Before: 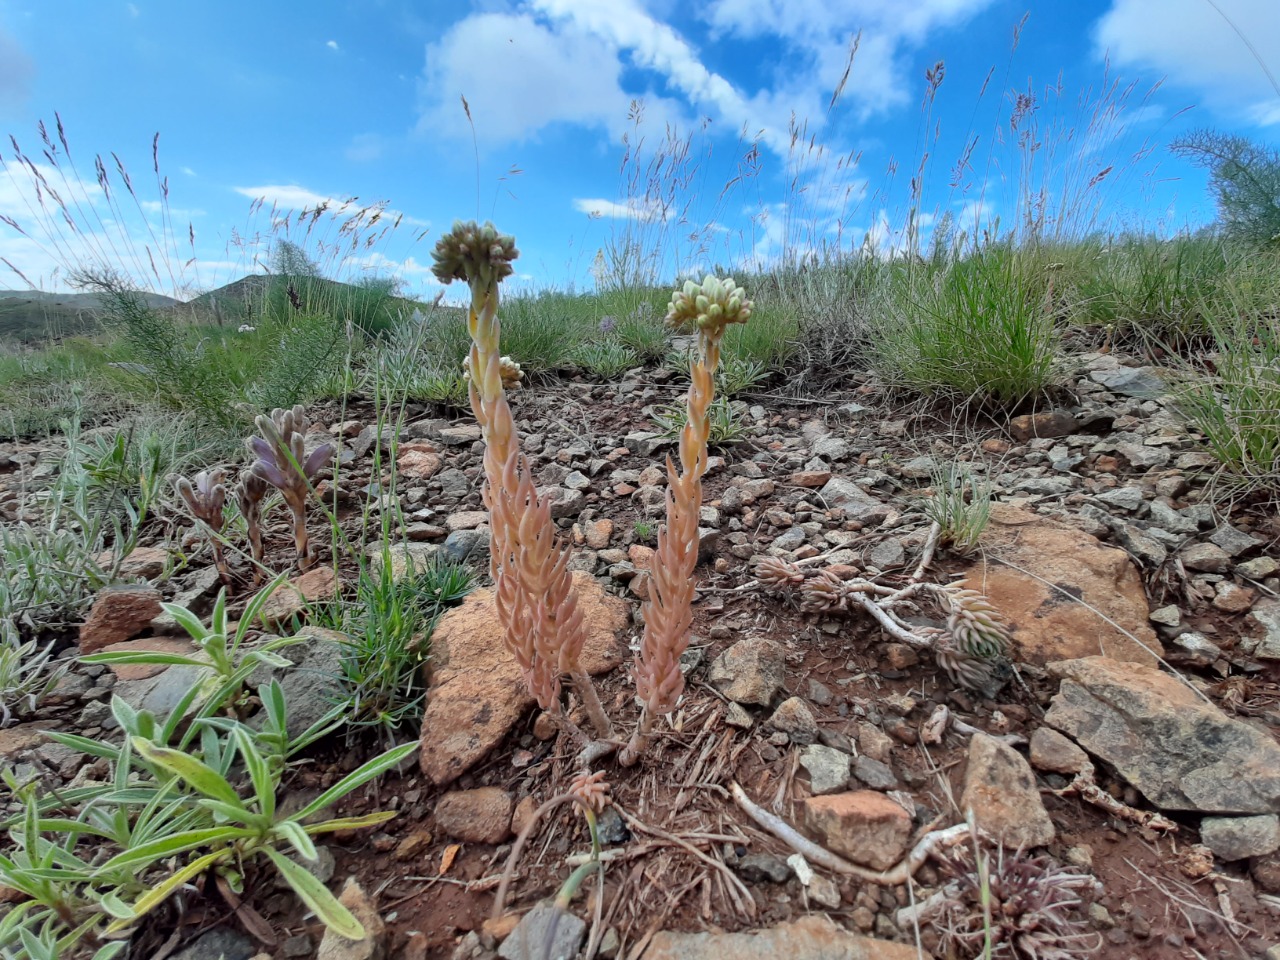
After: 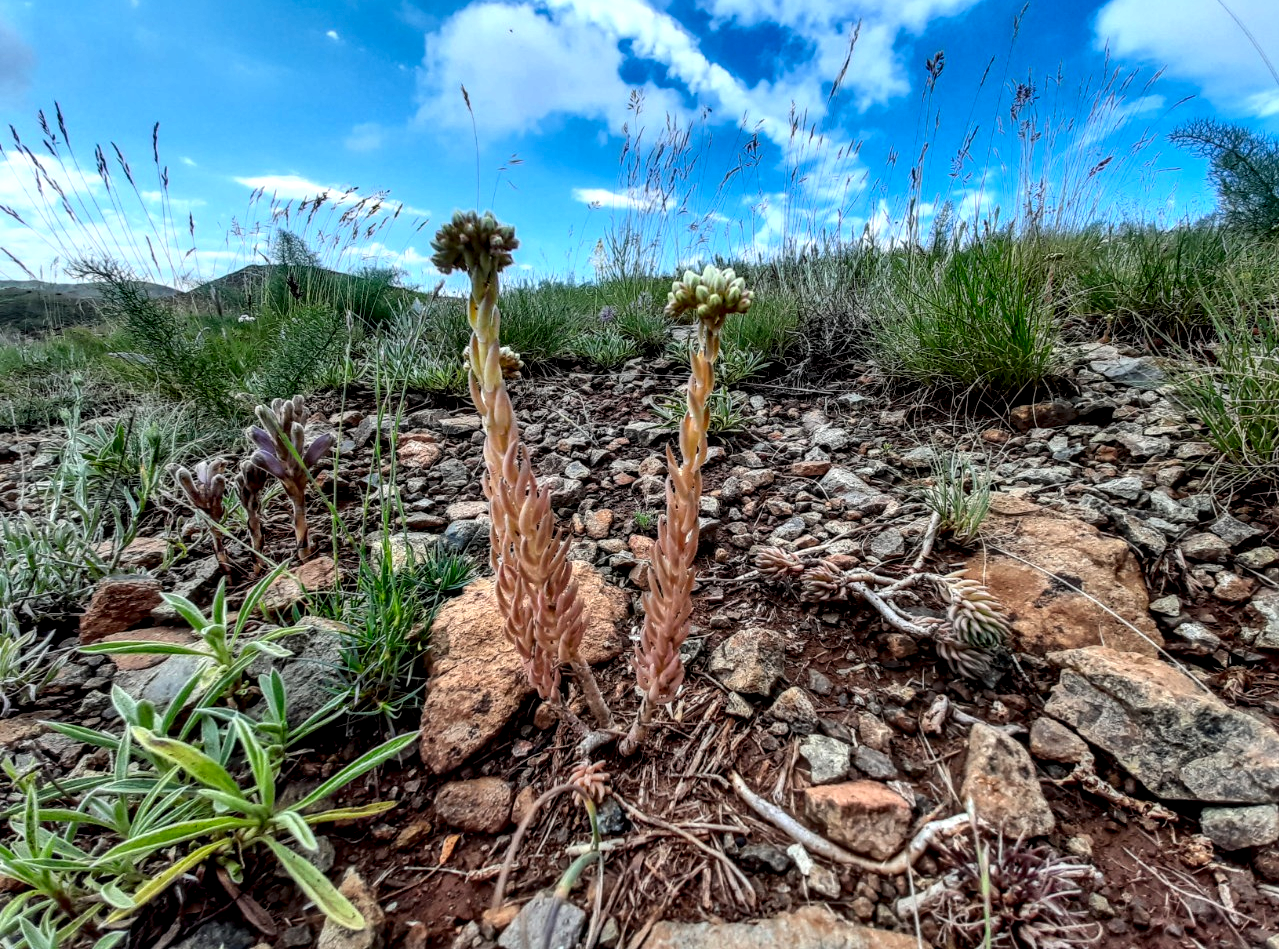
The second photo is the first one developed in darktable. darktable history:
crop: top 1.049%, right 0.001%
contrast brightness saturation: contrast 0.13, brightness -0.05, saturation 0.16
local contrast: highlights 12%, shadows 38%, detail 183%, midtone range 0.471
